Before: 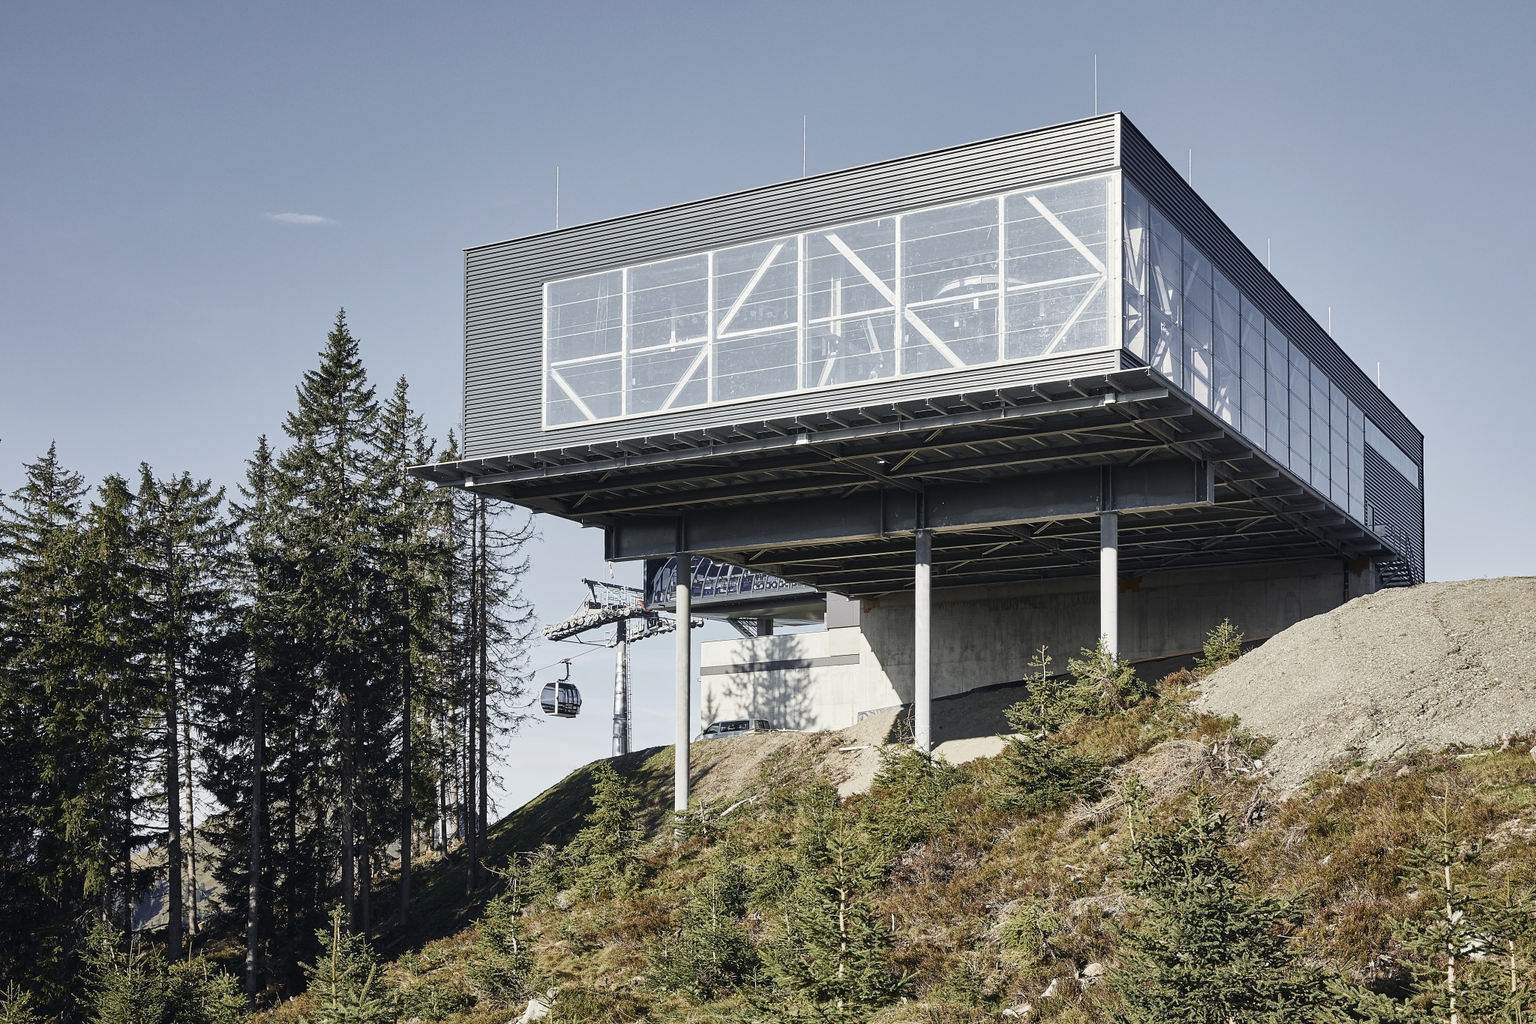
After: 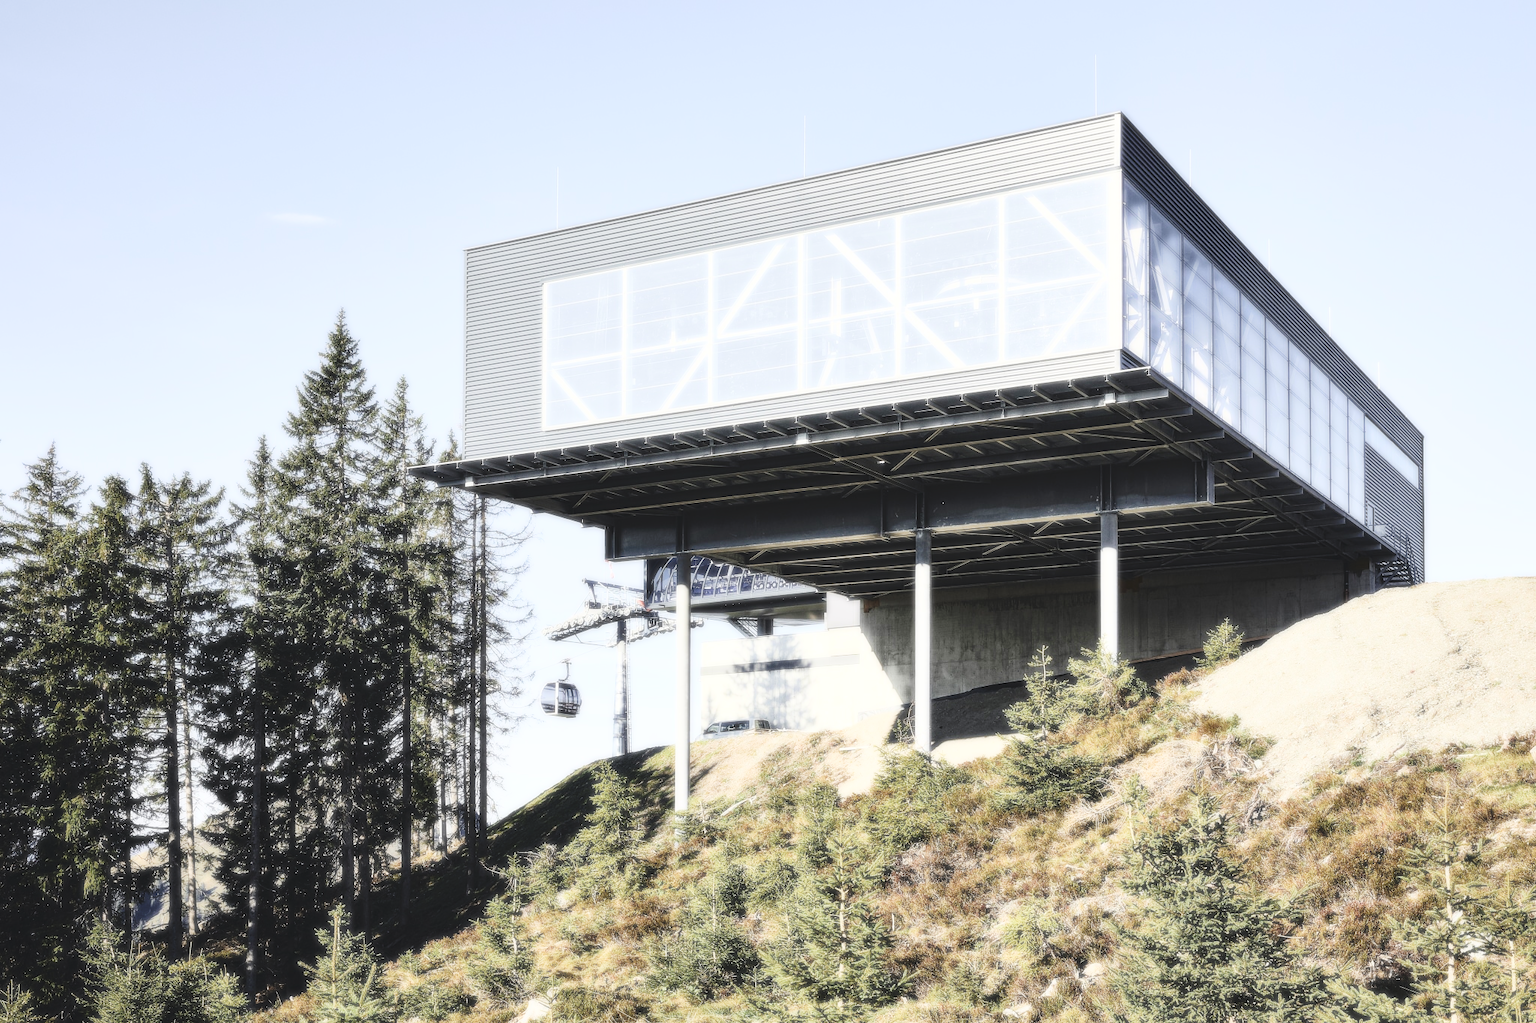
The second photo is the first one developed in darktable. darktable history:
tone curve: curves: ch0 [(0, 0) (0.003, 0.068) (0.011, 0.079) (0.025, 0.092) (0.044, 0.107) (0.069, 0.121) (0.1, 0.134) (0.136, 0.16) (0.177, 0.198) (0.224, 0.242) (0.277, 0.312) (0.335, 0.384) (0.399, 0.461) (0.468, 0.539) (0.543, 0.622) (0.623, 0.691) (0.709, 0.763) (0.801, 0.833) (0.898, 0.909) (1, 1)], preserve colors none
bloom: size 0%, threshold 54.82%, strength 8.31%
